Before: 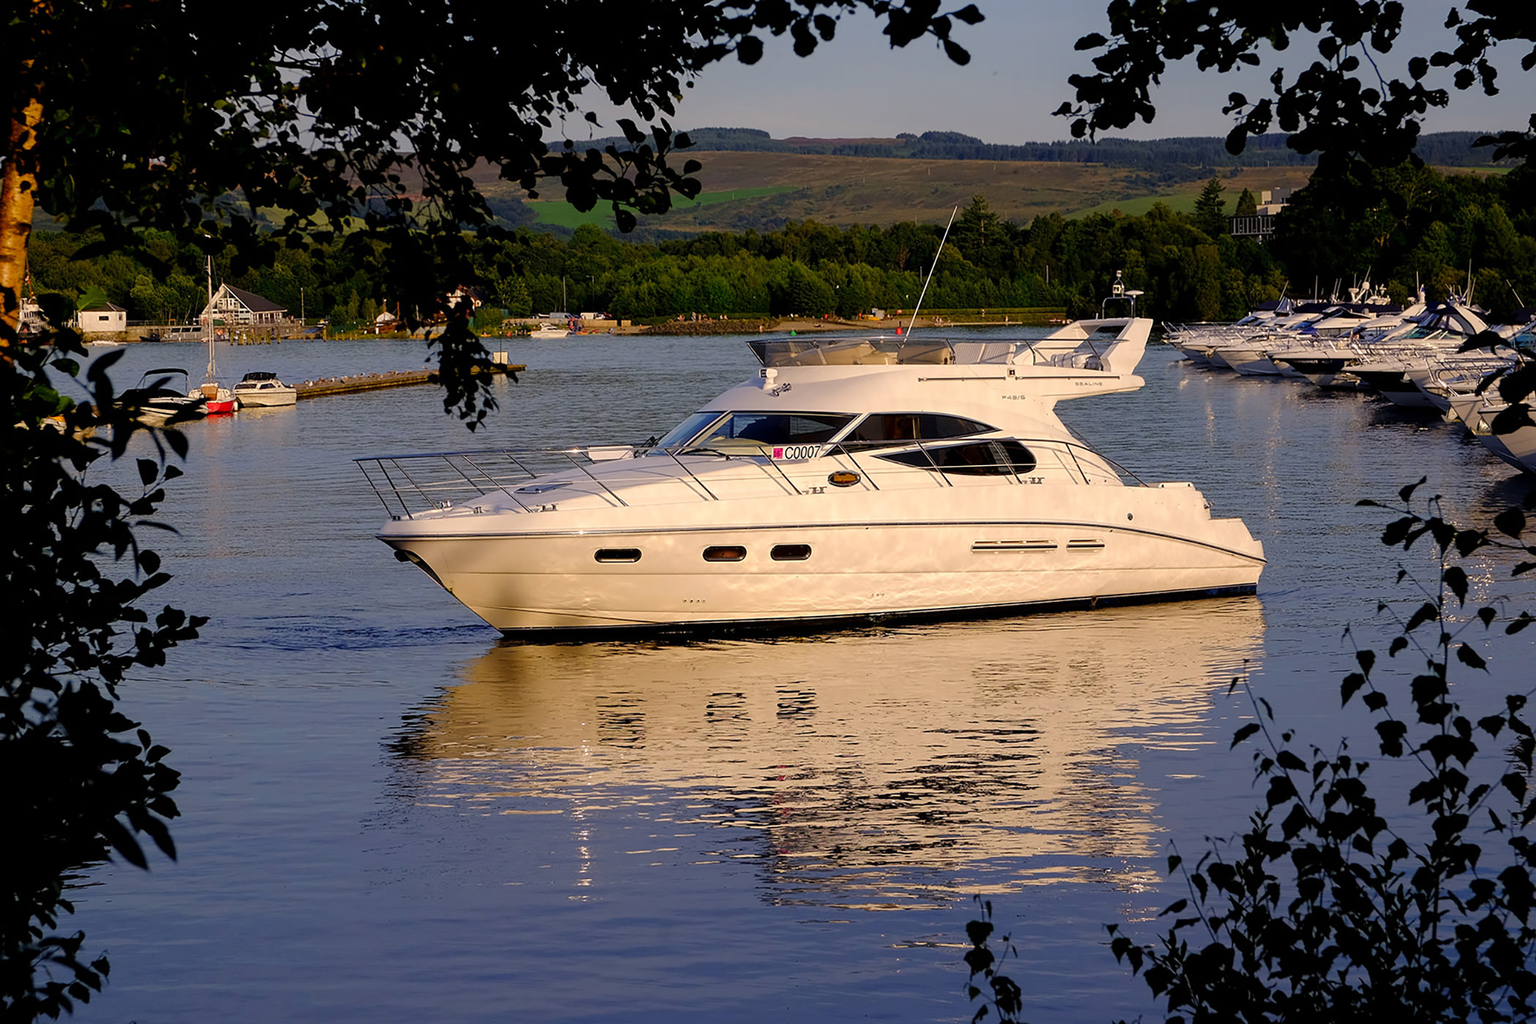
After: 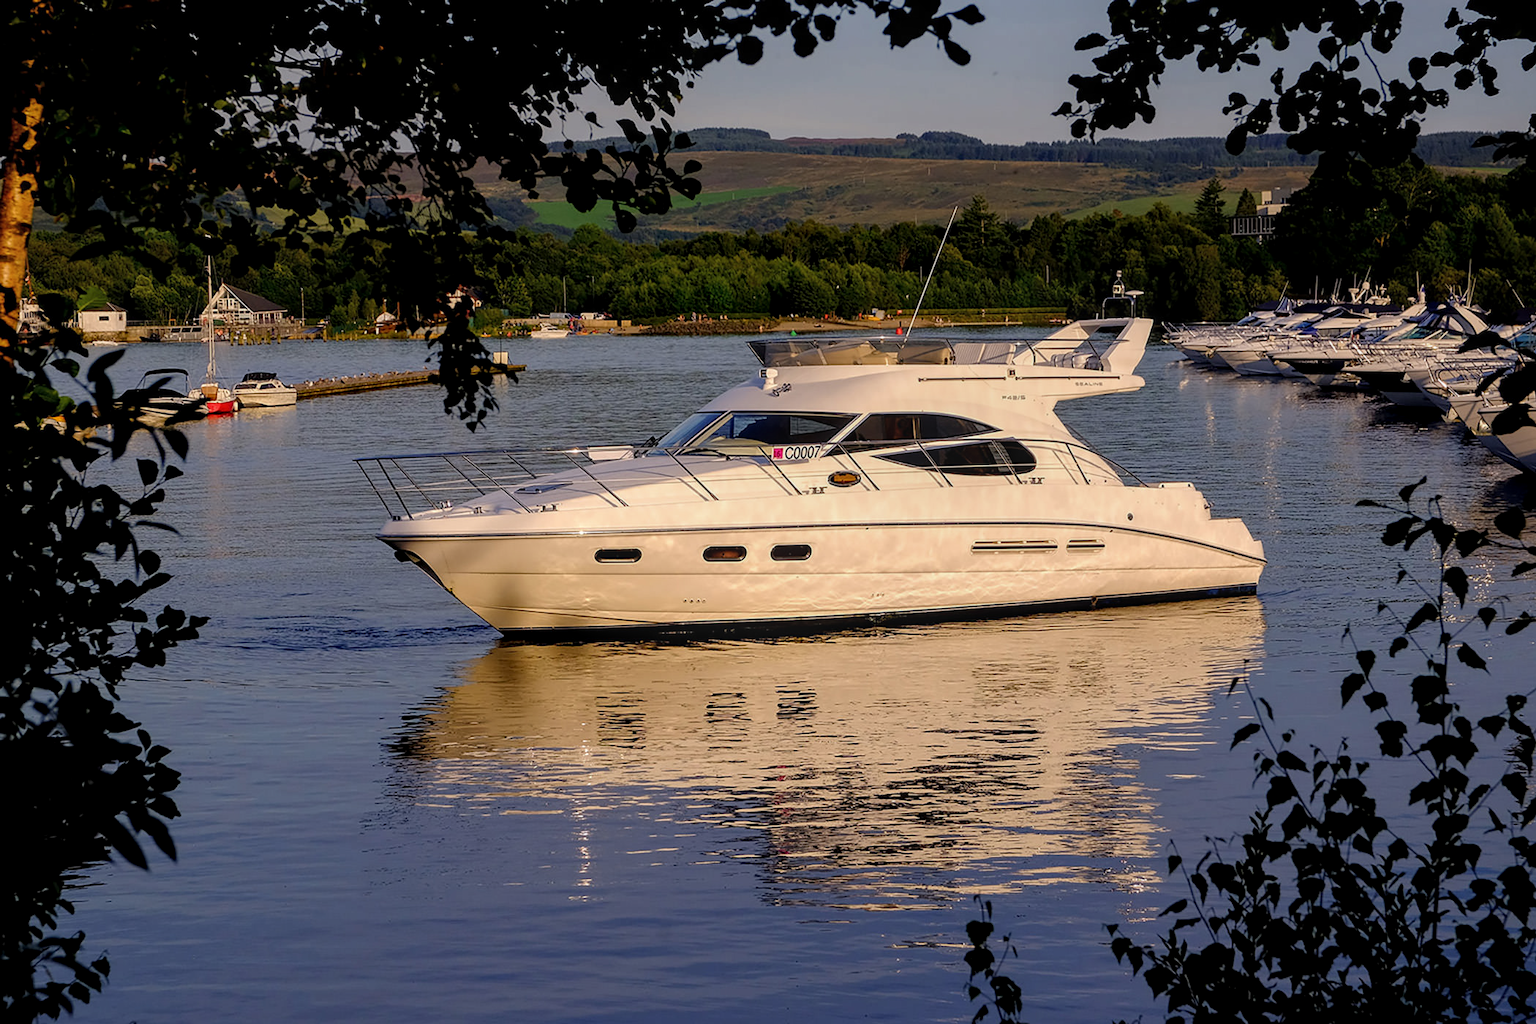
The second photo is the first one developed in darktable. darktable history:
local contrast: on, module defaults
exposure: exposure -0.138 EV, compensate highlight preservation false
